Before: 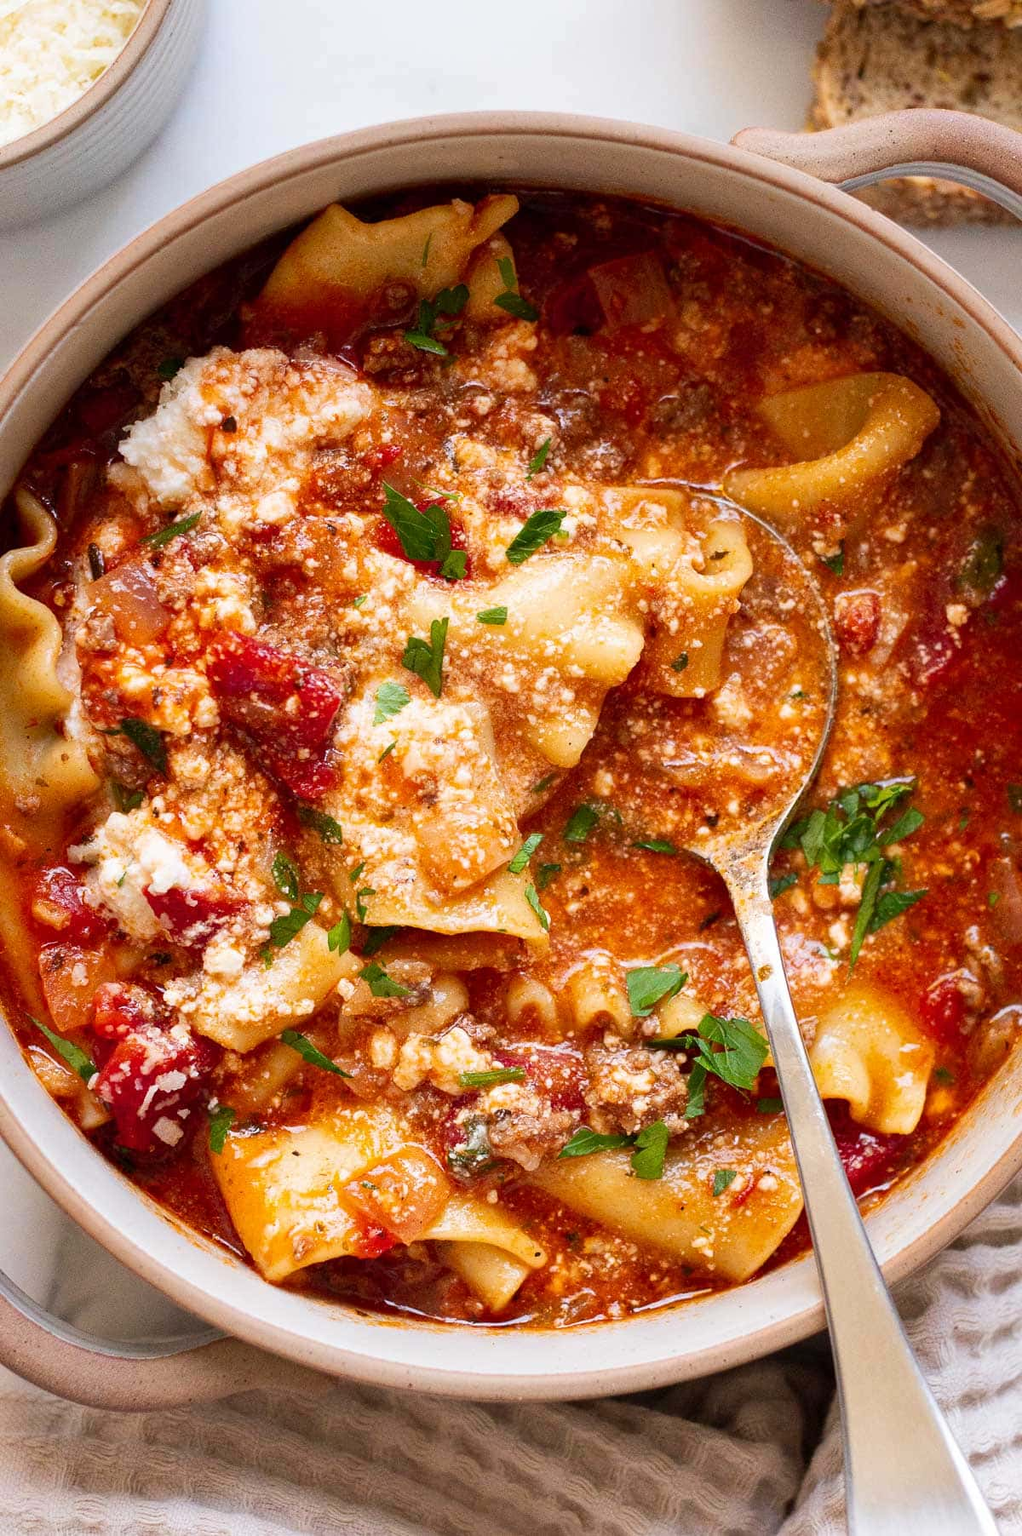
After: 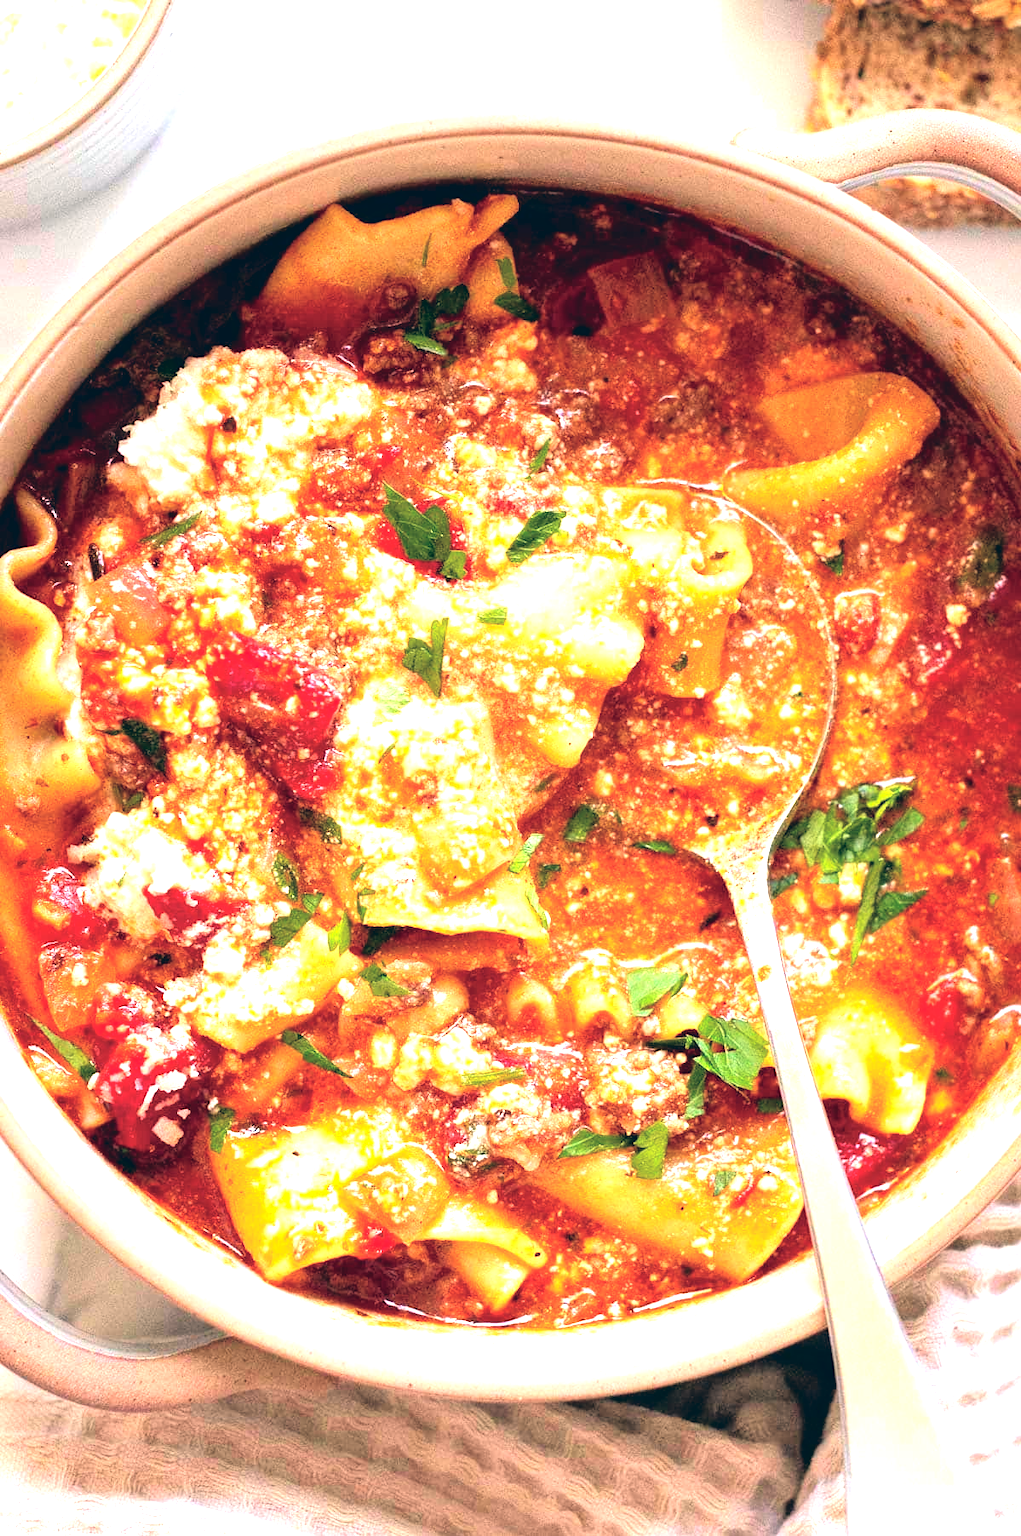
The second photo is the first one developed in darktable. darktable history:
color balance: lift [1.016, 0.983, 1, 1.017], gamma [0.958, 1, 1, 1], gain [0.981, 1.007, 0.993, 1.002], input saturation 118.26%, contrast 13.43%, contrast fulcrum 21.62%, output saturation 82.76%
tone curve: curves: ch0 [(0, 0.01) (0.058, 0.039) (0.159, 0.117) (0.282, 0.327) (0.45, 0.534) (0.676, 0.751) (0.89, 0.919) (1, 1)]; ch1 [(0, 0) (0.094, 0.081) (0.285, 0.299) (0.385, 0.403) (0.447, 0.455) (0.495, 0.496) (0.544, 0.552) (0.589, 0.612) (0.722, 0.728) (1, 1)]; ch2 [(0, 0) (0.257, 0.217) (0.43, 0.421) (0.498, 0.507) (0.531, 0.544) (0.56, 0.579) (0.625, 0.642) (1, 1)], color space Lab, independent channels, preserve colors none
exposure: black level correction 0.001, exposure 1.116 EV, compensate highlight preservation false
